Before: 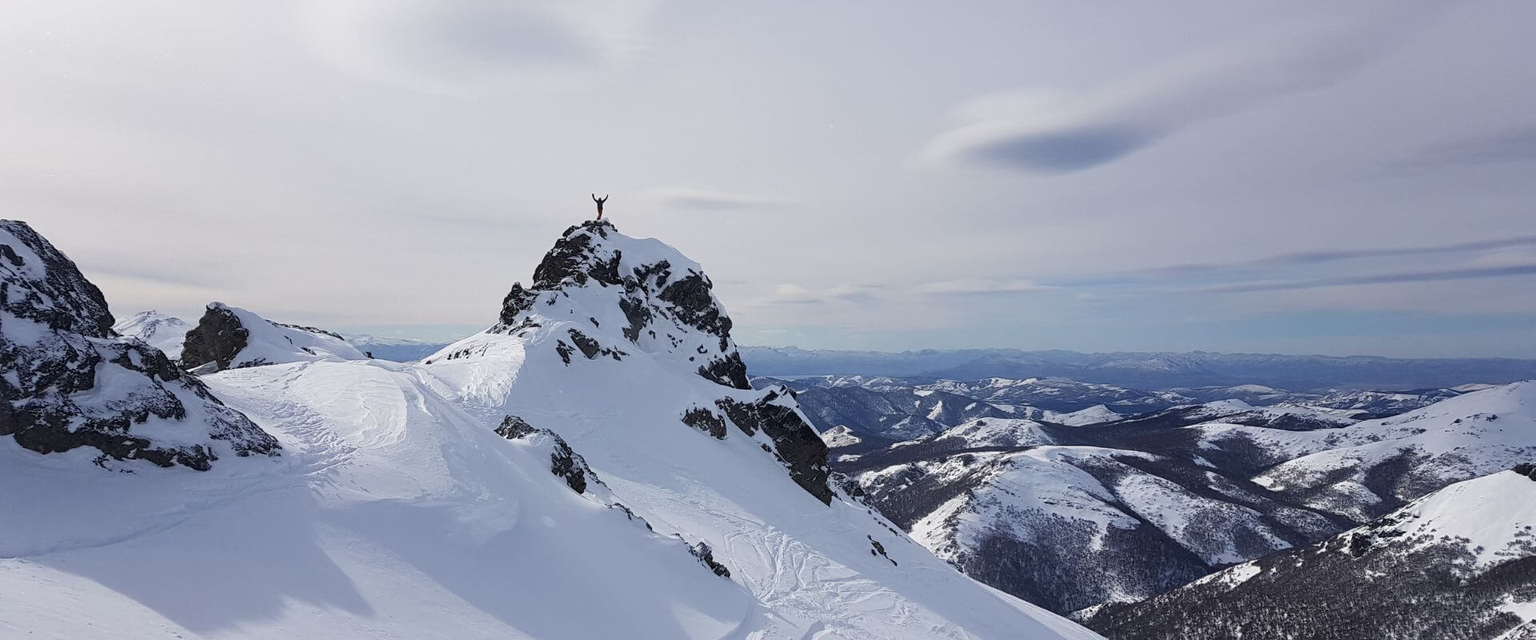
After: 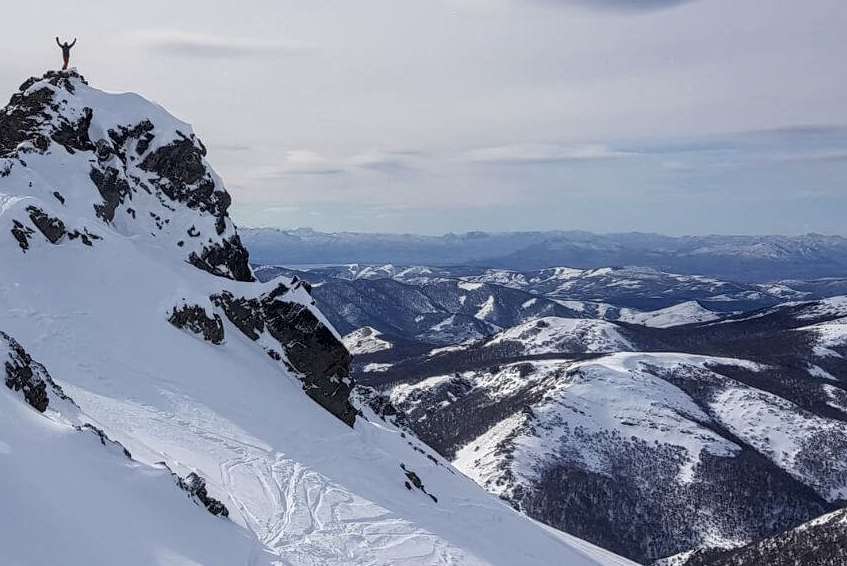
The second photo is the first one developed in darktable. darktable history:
local contrast: detail 130%
exposure: exposure 0.084 EV, compensate highlight preservation false
crop: left 35.652%, top 25.742%, right 20.216%, bottom 3.396%
